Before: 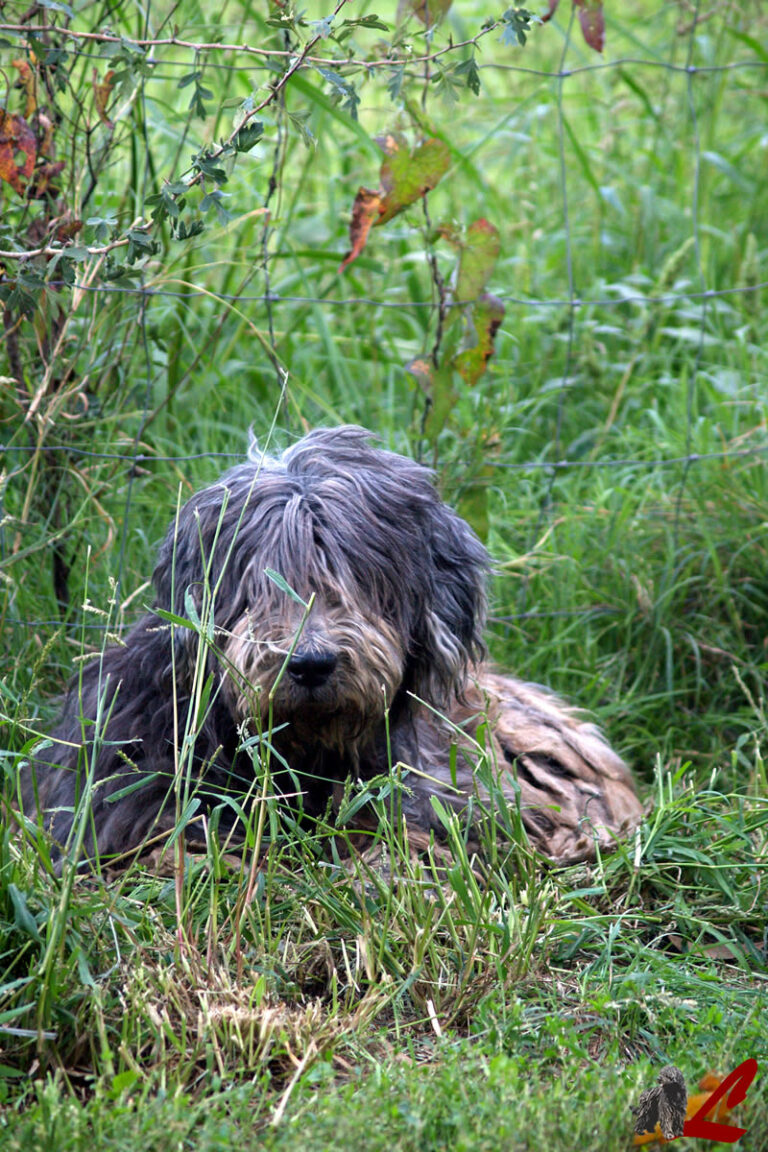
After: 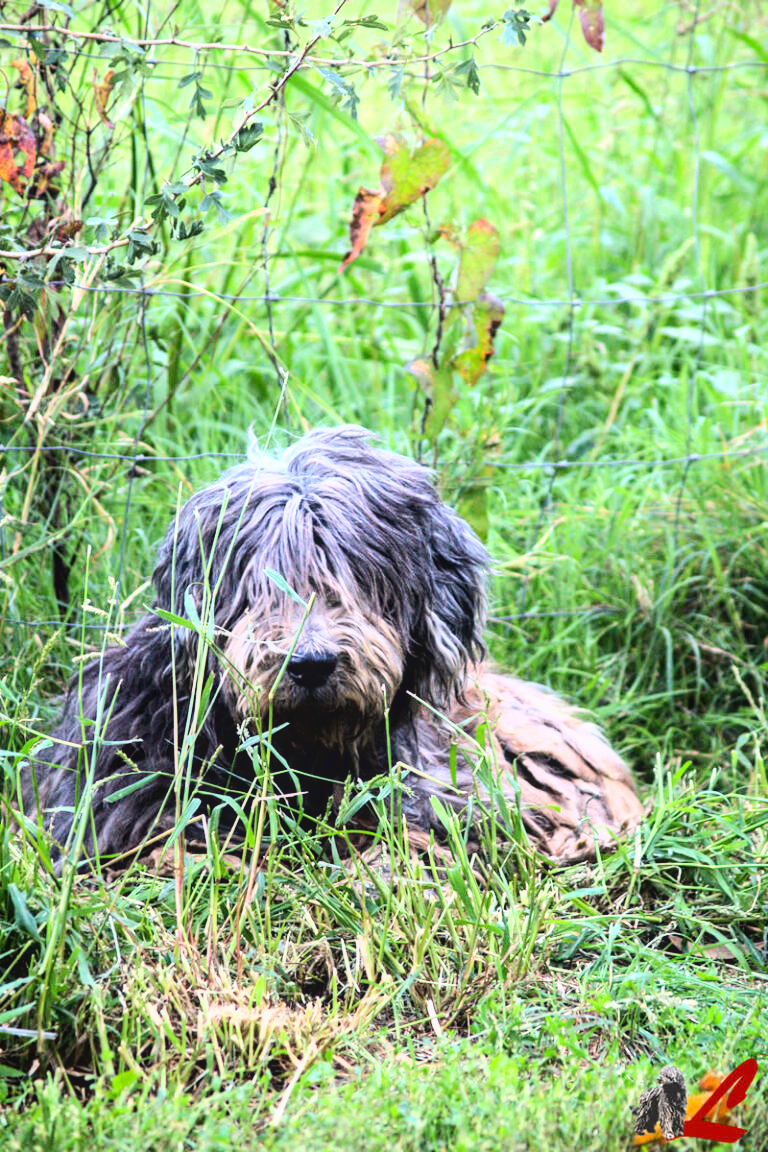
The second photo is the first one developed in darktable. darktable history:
base curve: curves: ch0 [(0, 0) (0.007, 0.004) (0.027, 0.03) (0.046, 0.07) (0.207, 0.54) (0.442, 0.872) (0.673, 0.972) (1, 1)]
local contrast: detail 109%
